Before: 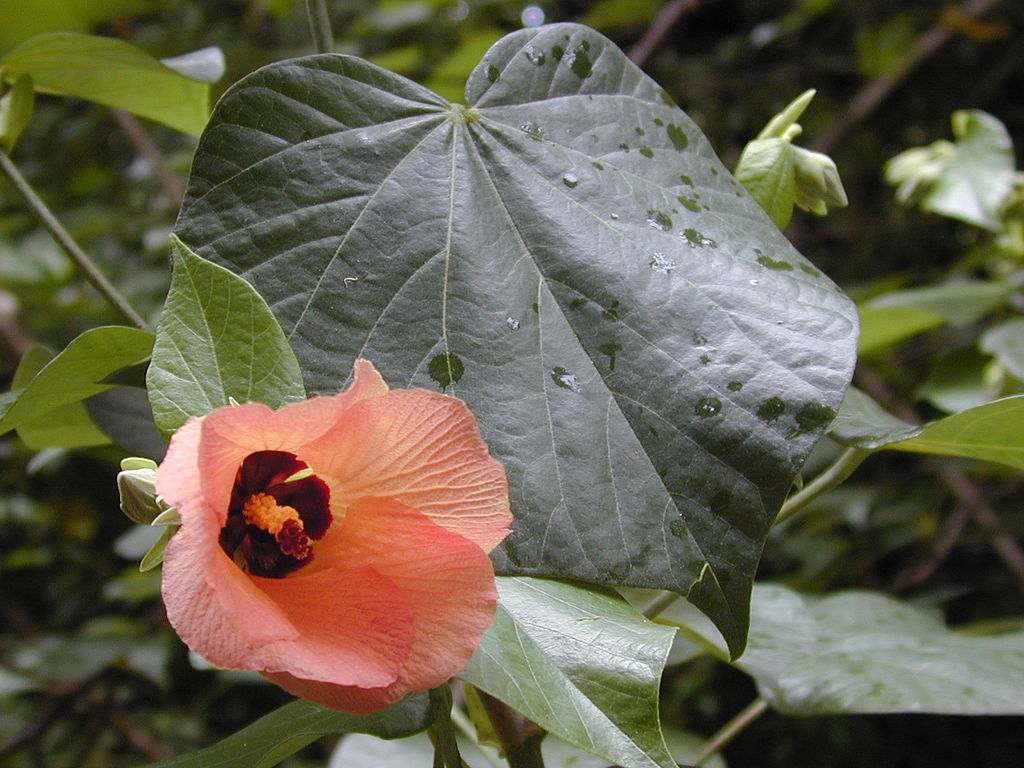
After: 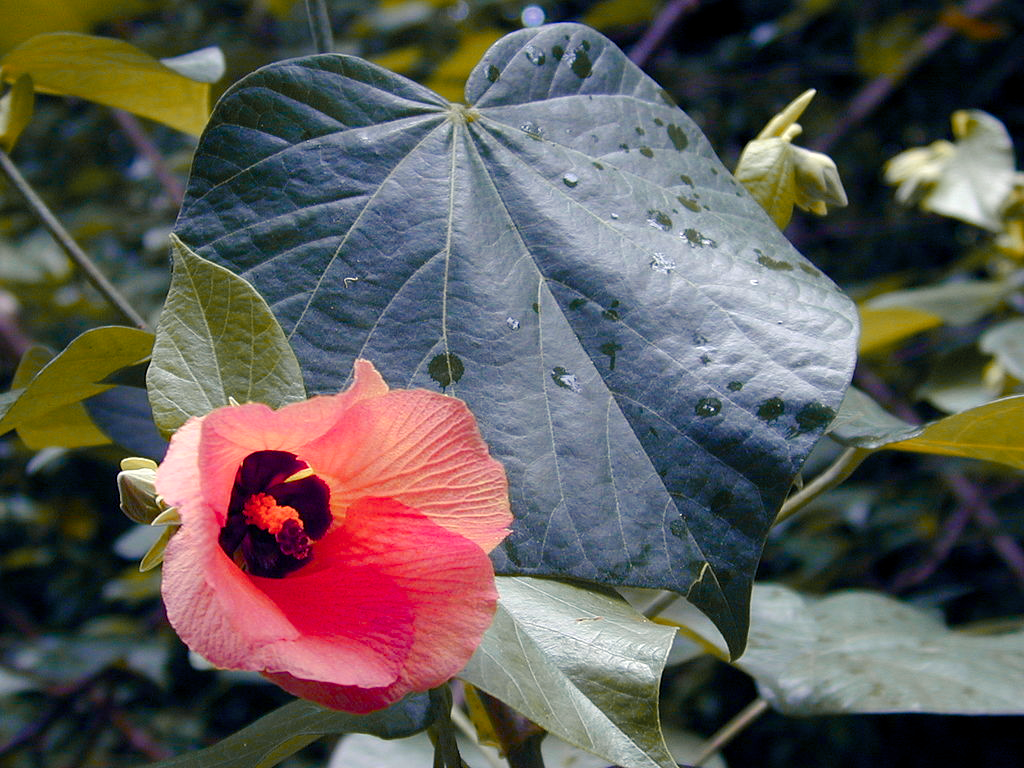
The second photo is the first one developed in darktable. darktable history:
color zones: curves: ch1 [(0.263, 0.53) (0.376, 0.287) (0.487, 0.512) (0.748, 0.547) (1, 0.513)]; ch2 [(0.262, 0.45) (0.751, 0.477)], mix 31.98%
color balance rgb: shadows lift › luminance -28.76%, shadows lift › chroma 15%, shadows lift › hue 270°, power › chroma 1%, power › hue 255°, highlights gain › luminance 7.14%, highlights gain › chroma 2%, highlights gain › hue 90°, global offset › luminance -0.29%, global offset › hue 260°, perceptual saturation grading › global saturation 20%, perceptual saturation grading › highlights -13.92%, perceptual saturation grading › shadows 50%
